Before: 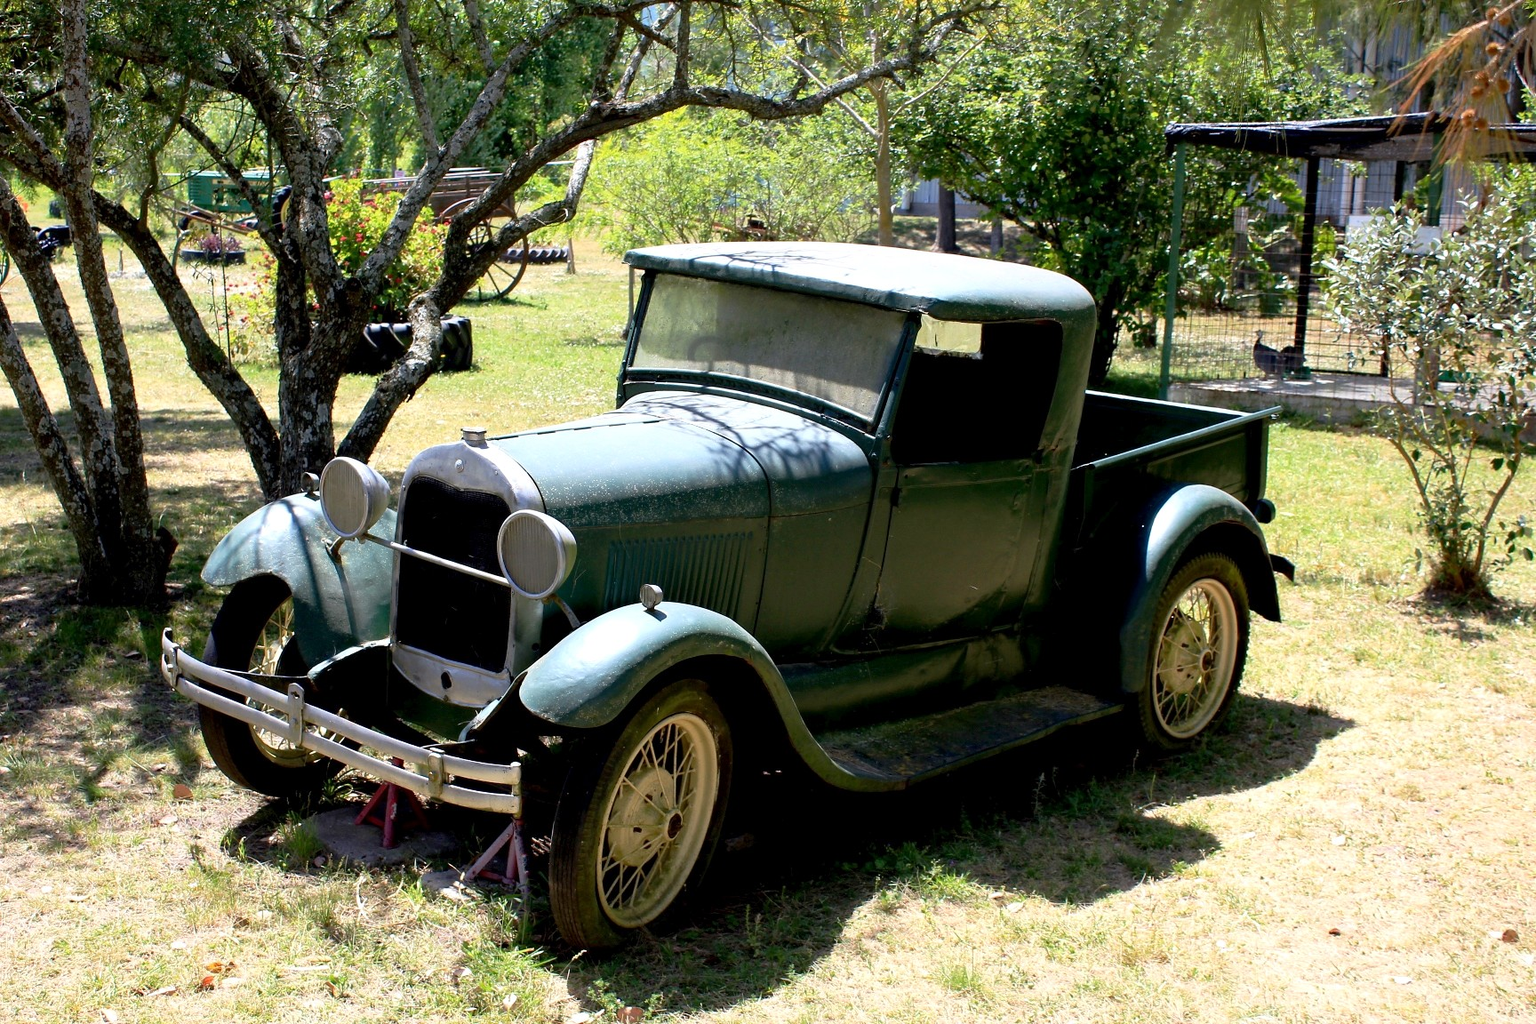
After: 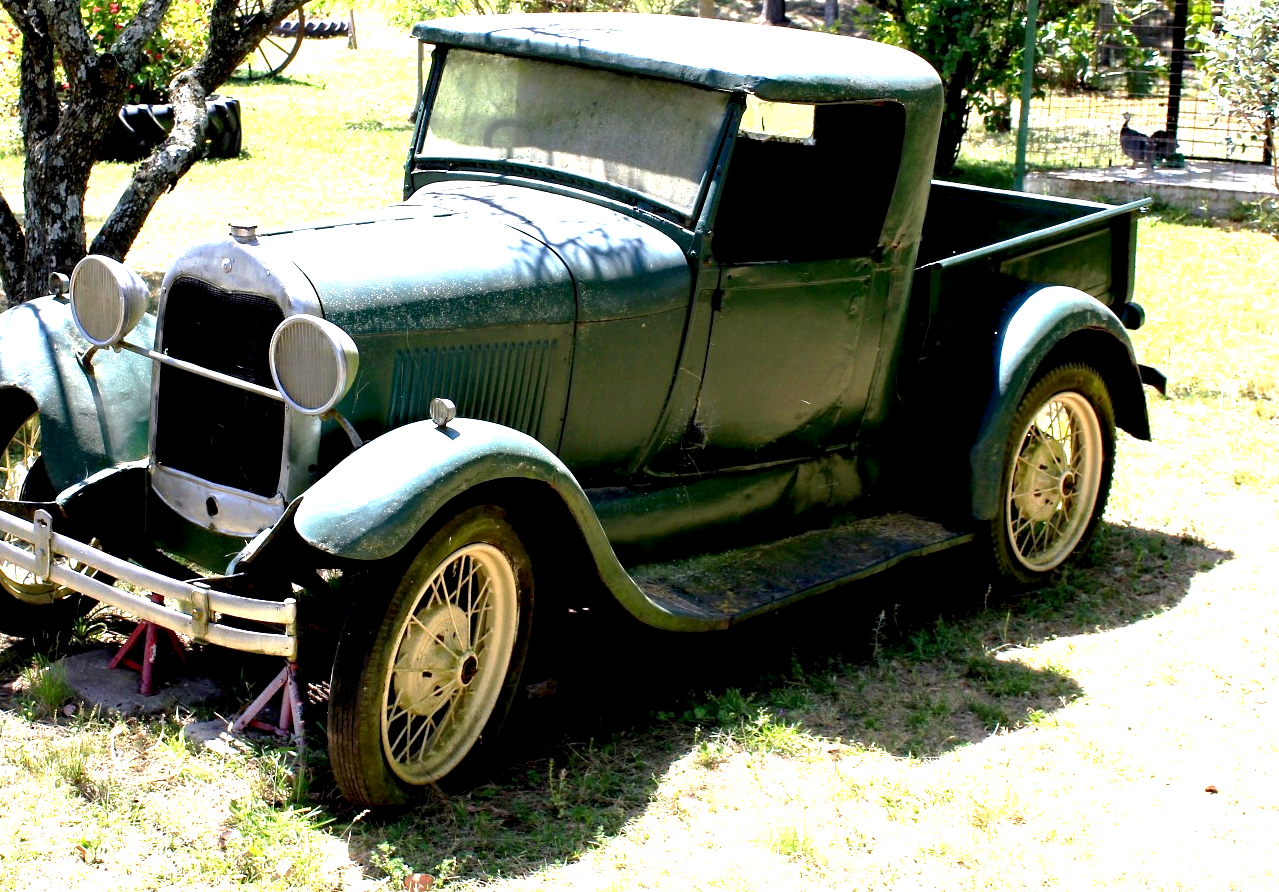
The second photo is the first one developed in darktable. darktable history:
exposure: black level correction 0.001, exposure 1.118 EV, compensate highlight preservation false
crop: left 16.833%, top 22.507%, right 9.099%
contrast equalizer: y [[0.6 ×6], [0.55 ×6], [0 ×6], [0 ×6], [0 ×6]], mix 0.3
levels: levels [0, 0.51, 1]
